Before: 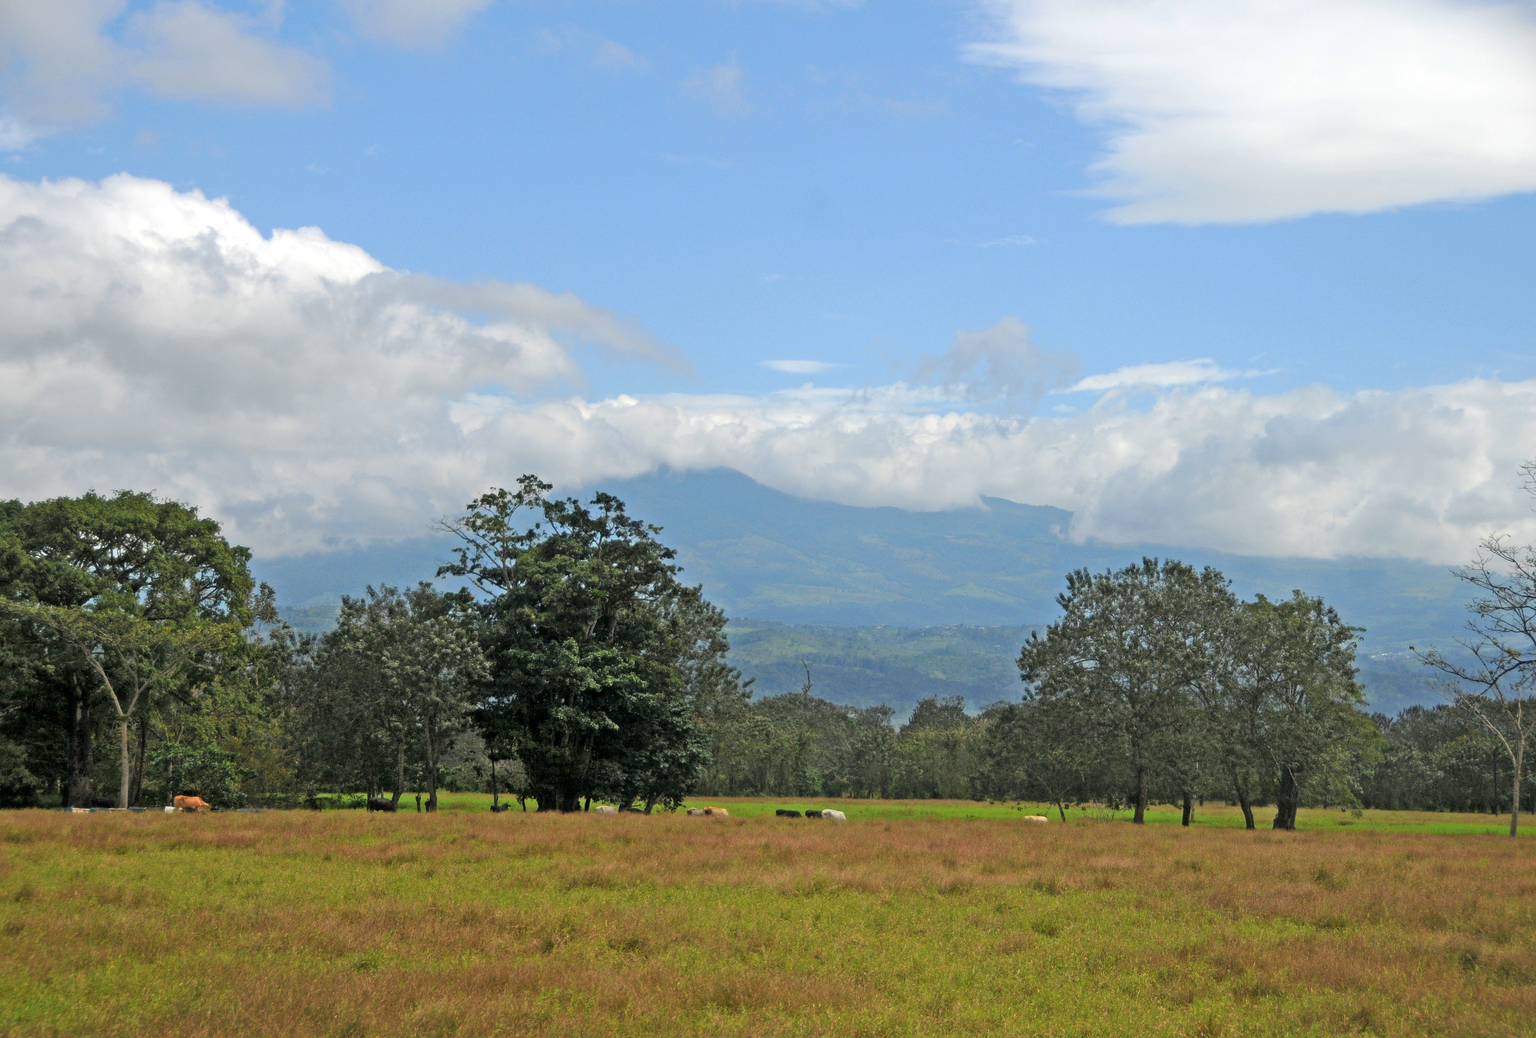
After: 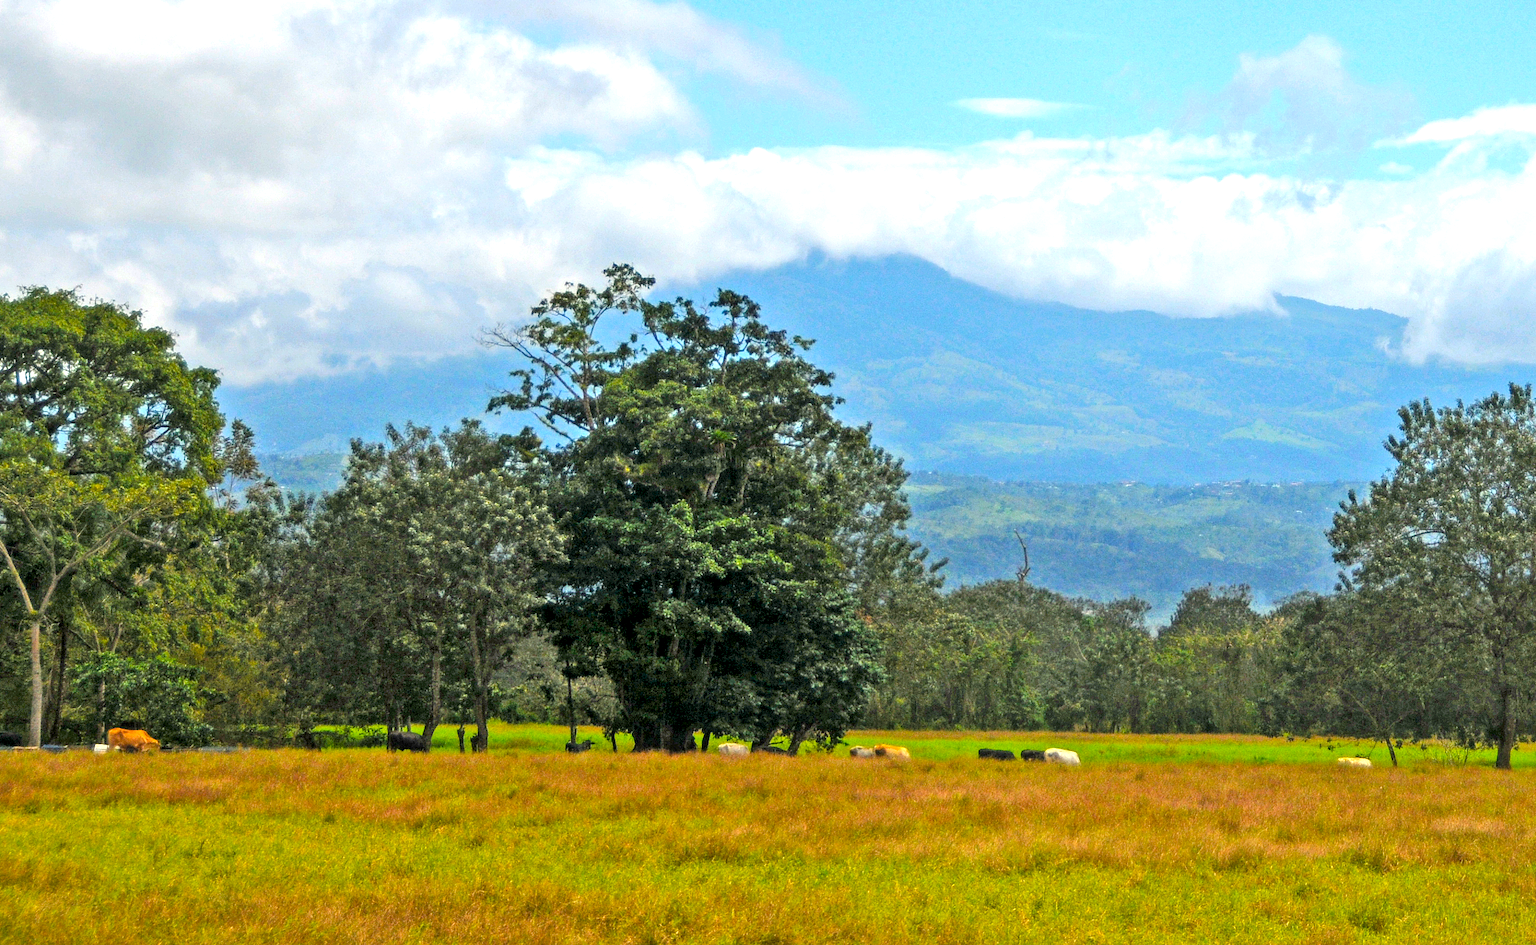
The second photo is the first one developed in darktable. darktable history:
exposure: black level correction 0, exposure 0.7 EV, compensate highlight preservation false
color balance rgb: perceptual saturation grading › global saturation 25.465%, global vibrance 31.852%
local contrast: on, module defaults
crop: left 6.517%, top 28.166%, right 24.341%, bottom 8.913%
